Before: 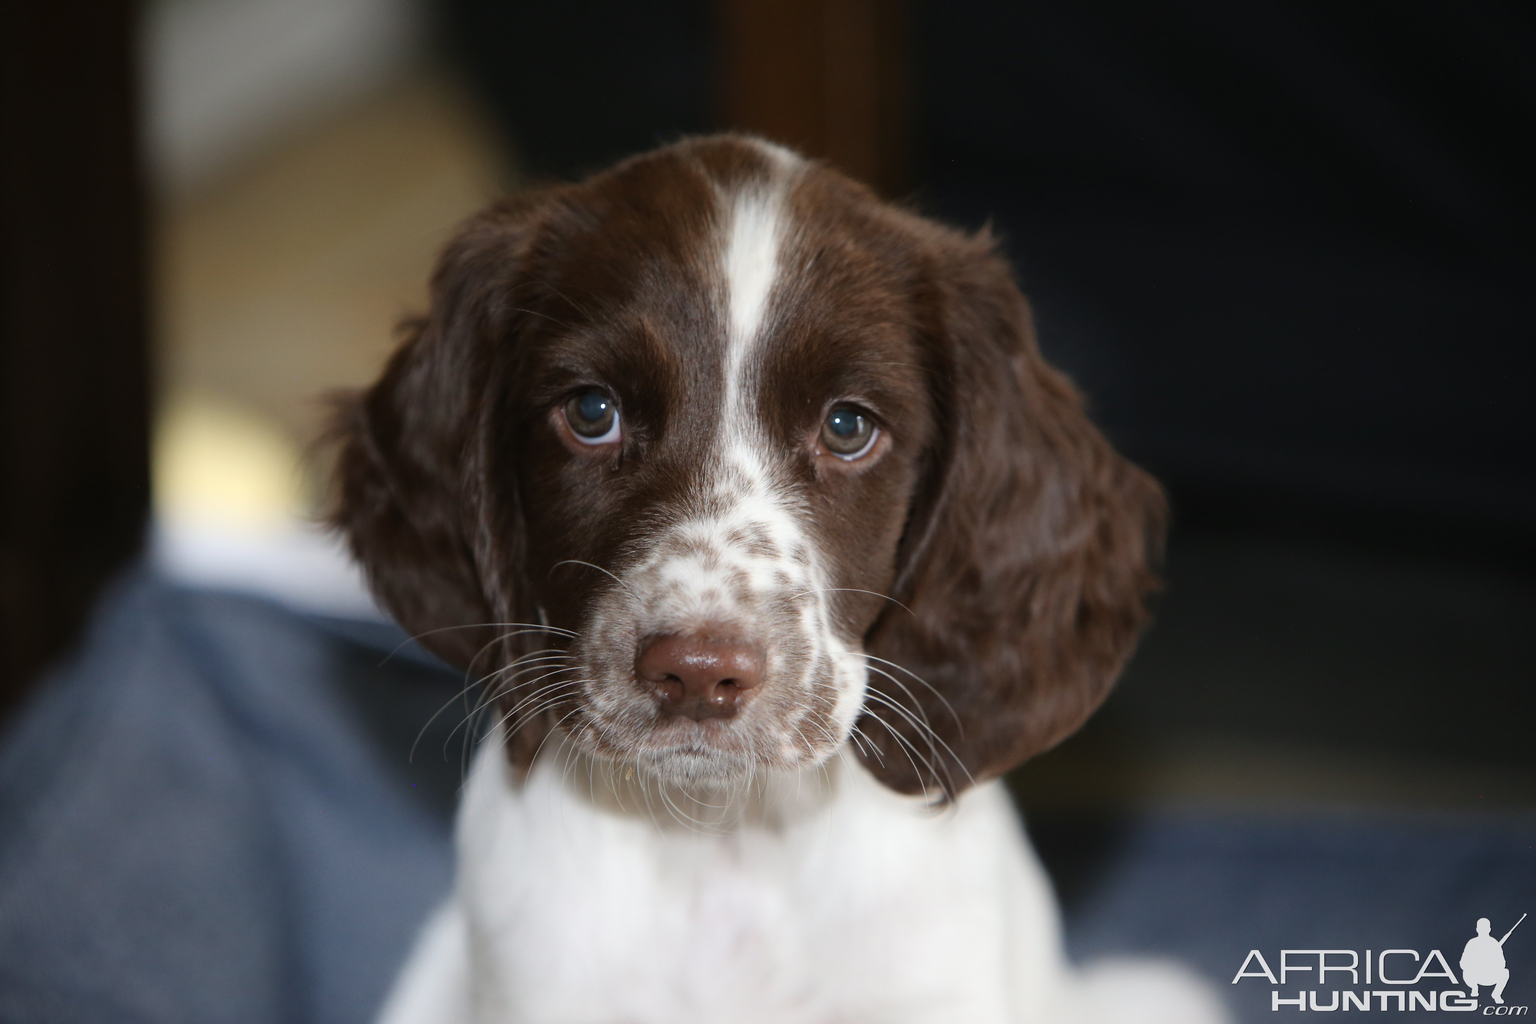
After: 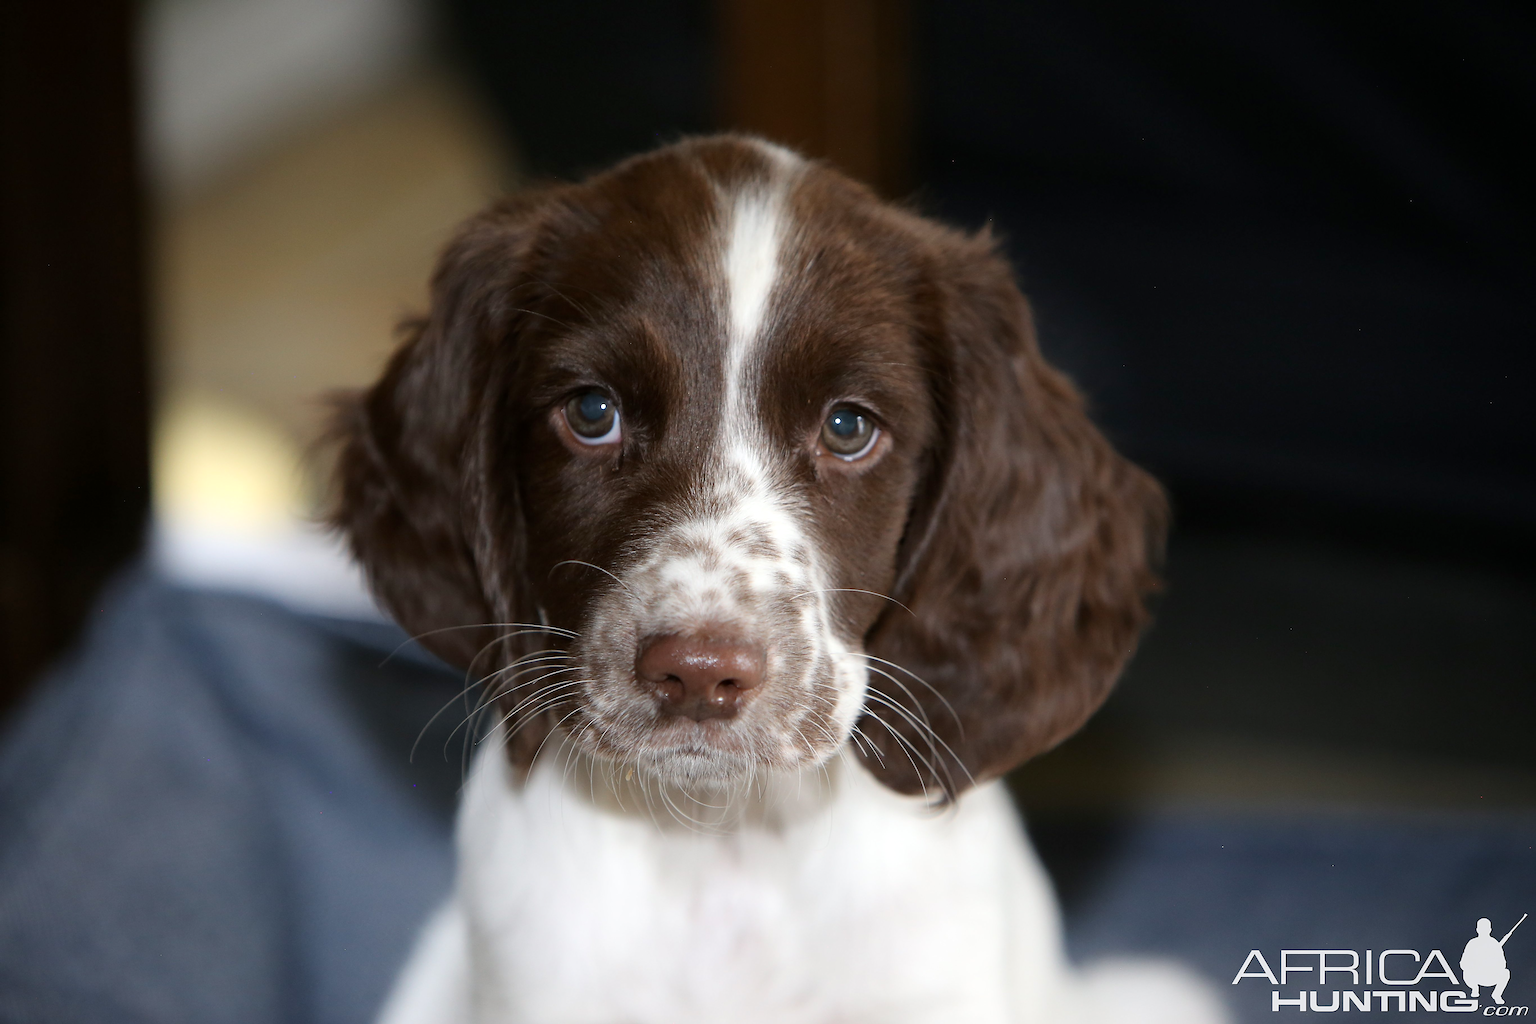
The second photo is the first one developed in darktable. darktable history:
exposure: black level correction 0.002, exposure 0.15 EV, compensate highlight preservation false
sharpen: on, module defaults
